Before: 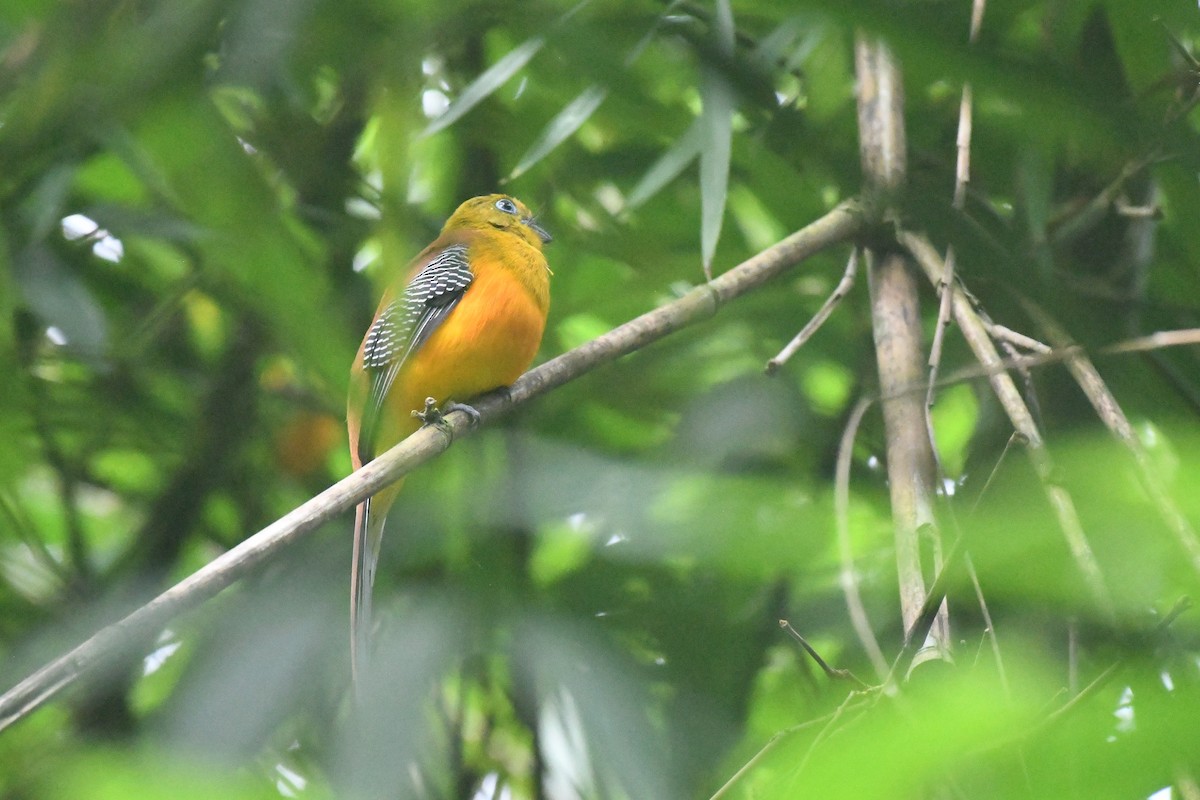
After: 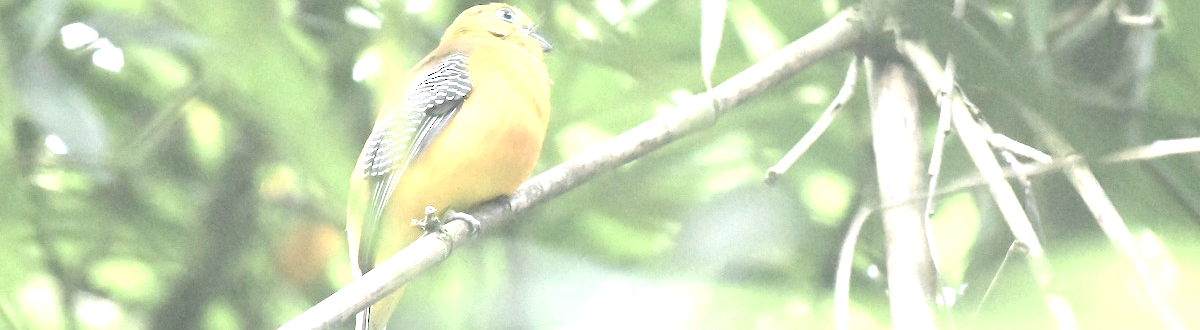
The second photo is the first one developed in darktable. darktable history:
exposure: black level correction 0, exposure 1.744 EV, compensate exposure bias true, compensate highlight preservation false
contrast brightness saturation: brightness 0.19, saturation -0.506
crop and rotate: top 23.915%, bottom 34.757%
